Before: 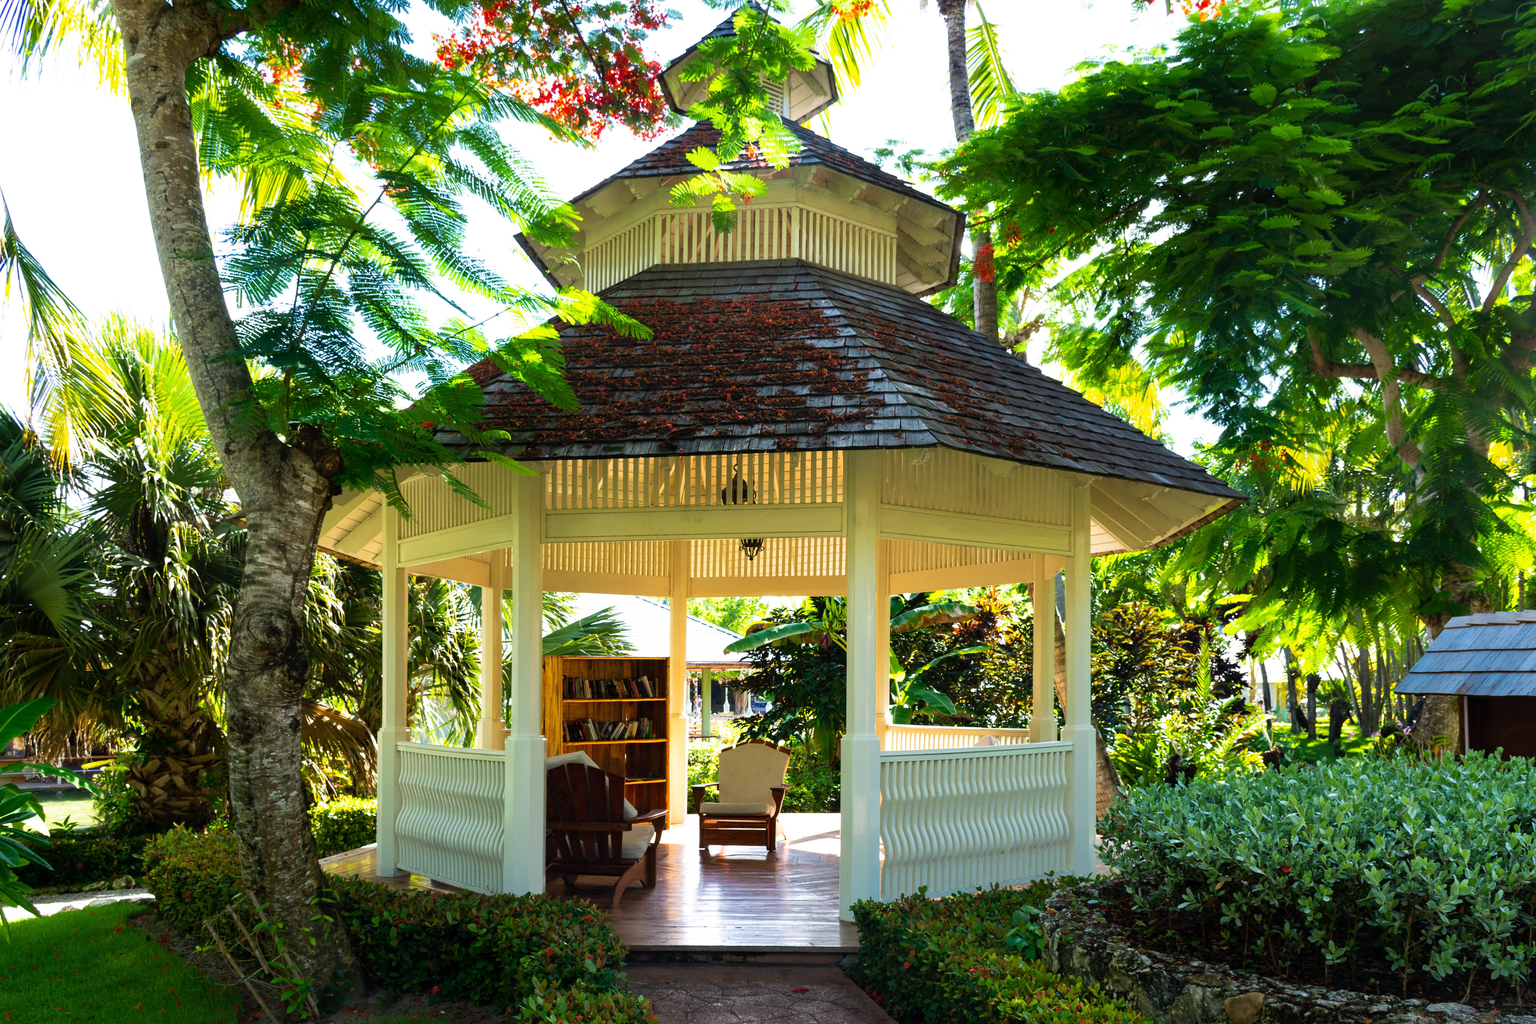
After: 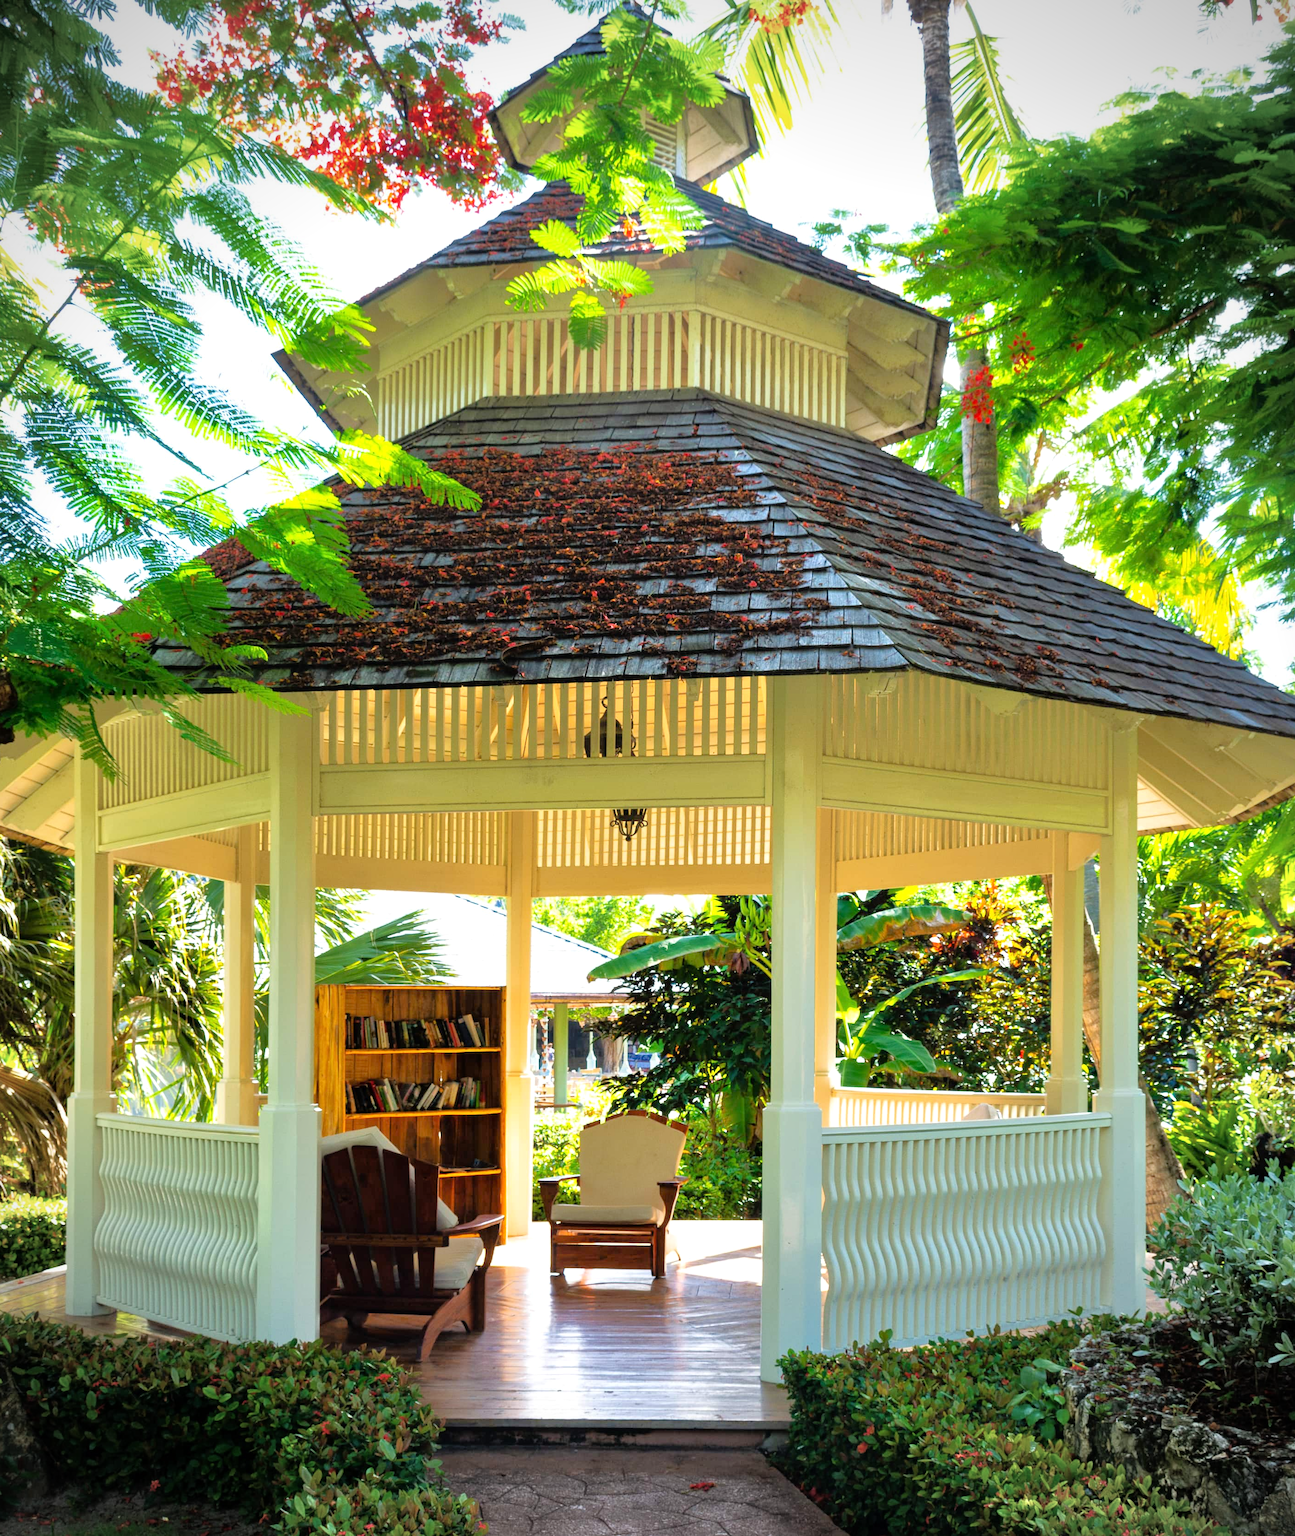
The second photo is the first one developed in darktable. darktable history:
tone equalizer: -7 EV 0.15 EV, -6 EV 0.6 EV, -5 EV 1.15 EV, -4 EV 1.33 EV, -3 EV 1.15 EV, -2 EV 0.6 EV, -1 EV 0.15 EV, mask exposure compensation -0.5 EV
vignetting: on, module defaults
crop: left 21.674%, right 22.086%
